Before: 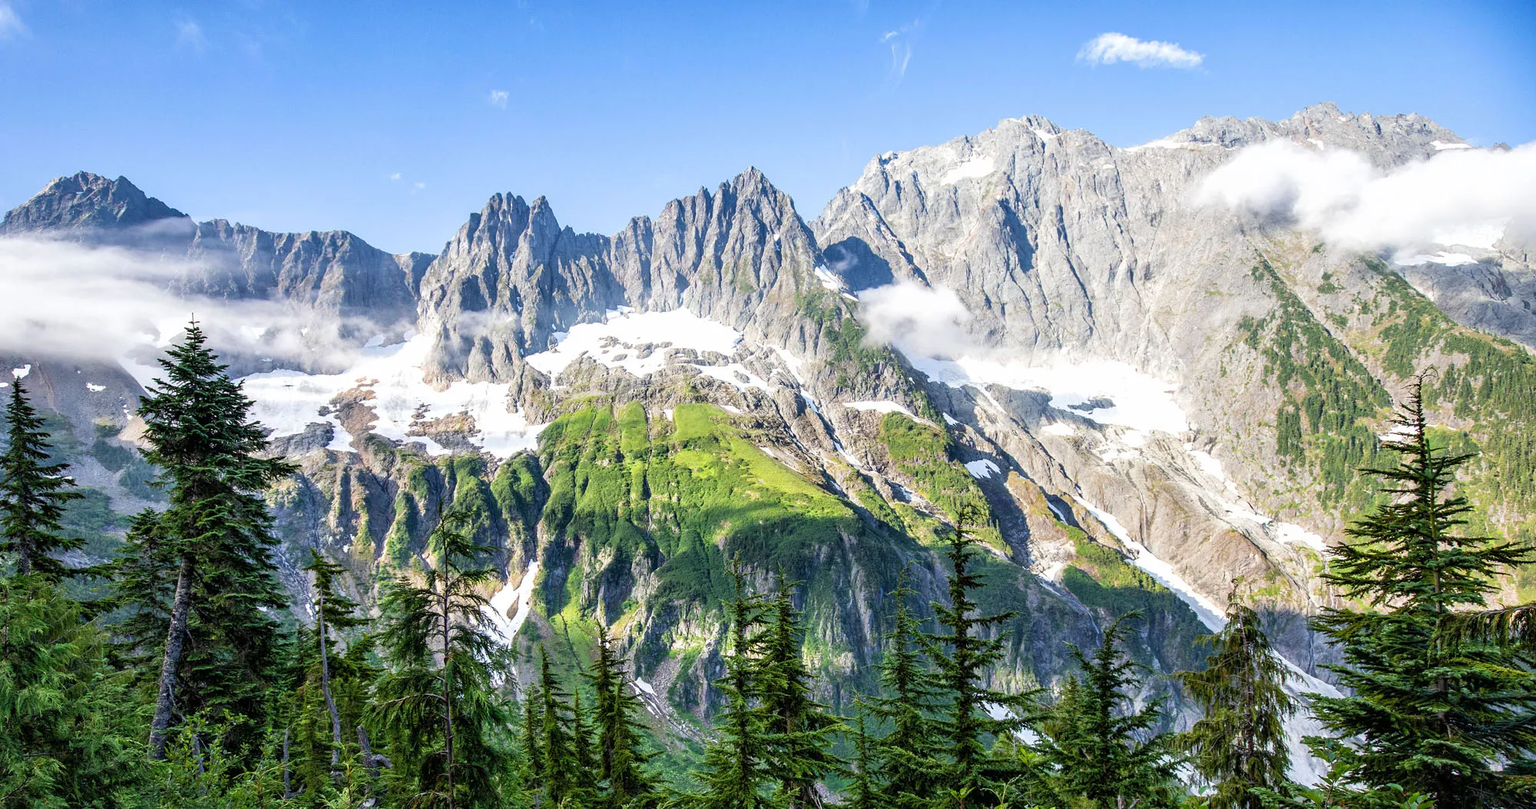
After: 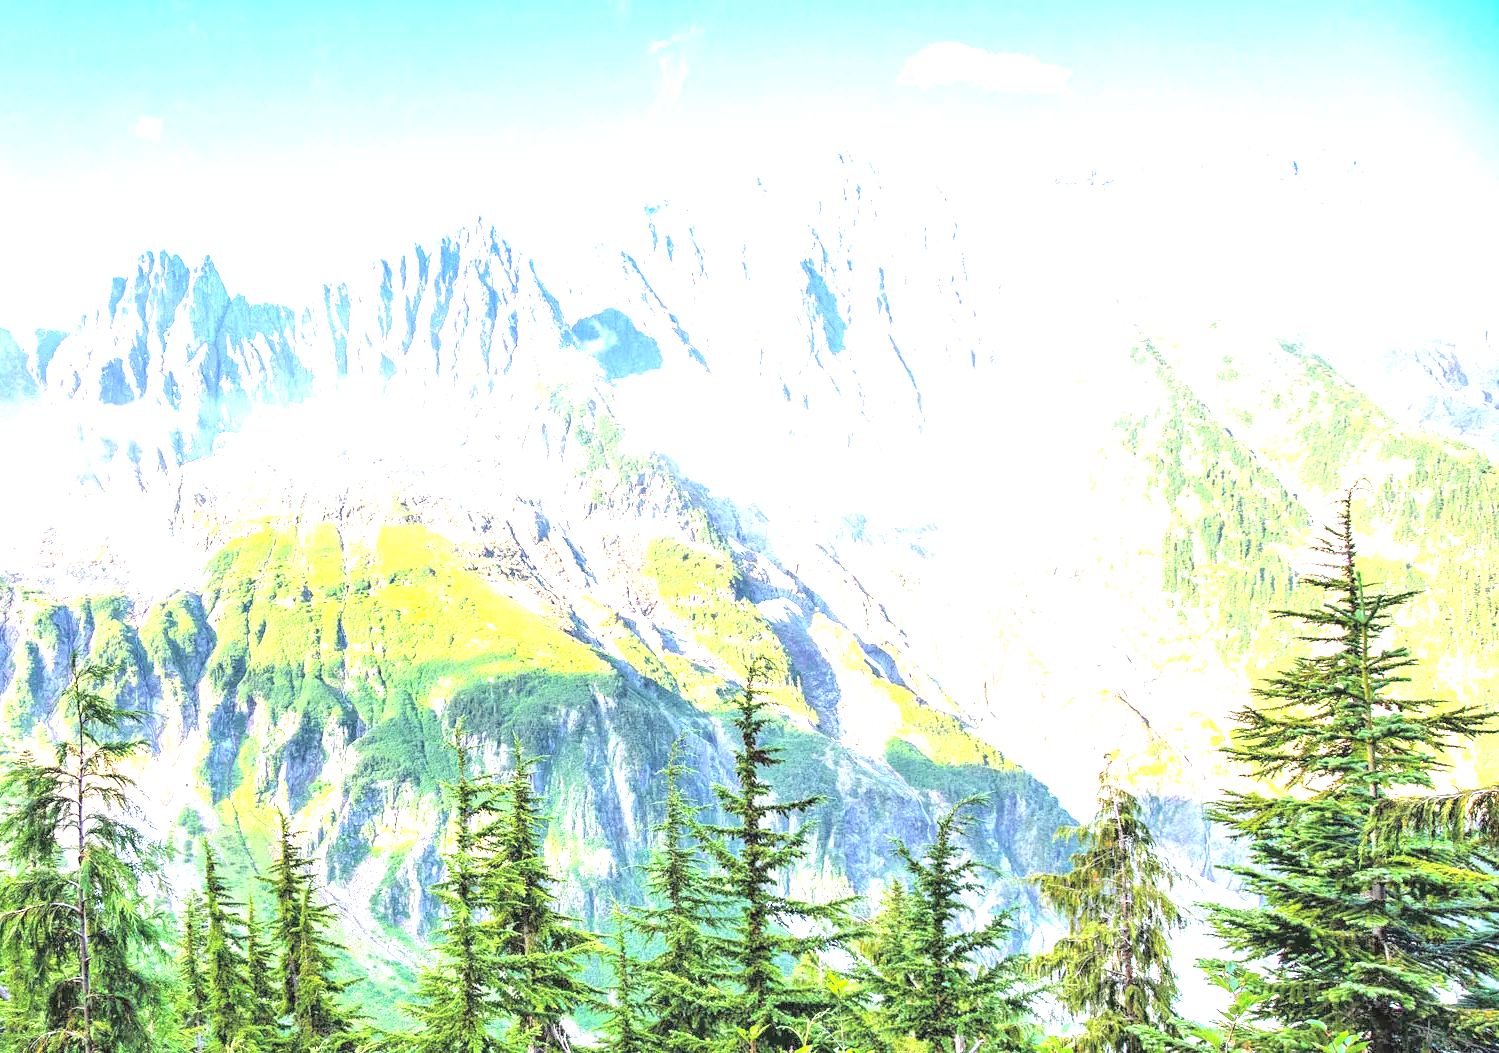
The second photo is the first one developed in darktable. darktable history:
crop and rotate: left 25.041%
exposure: black level correction 0, exposure 2.35 EV, compensate highlight preservation false
contrast brightness saturation: brightness 0.282
